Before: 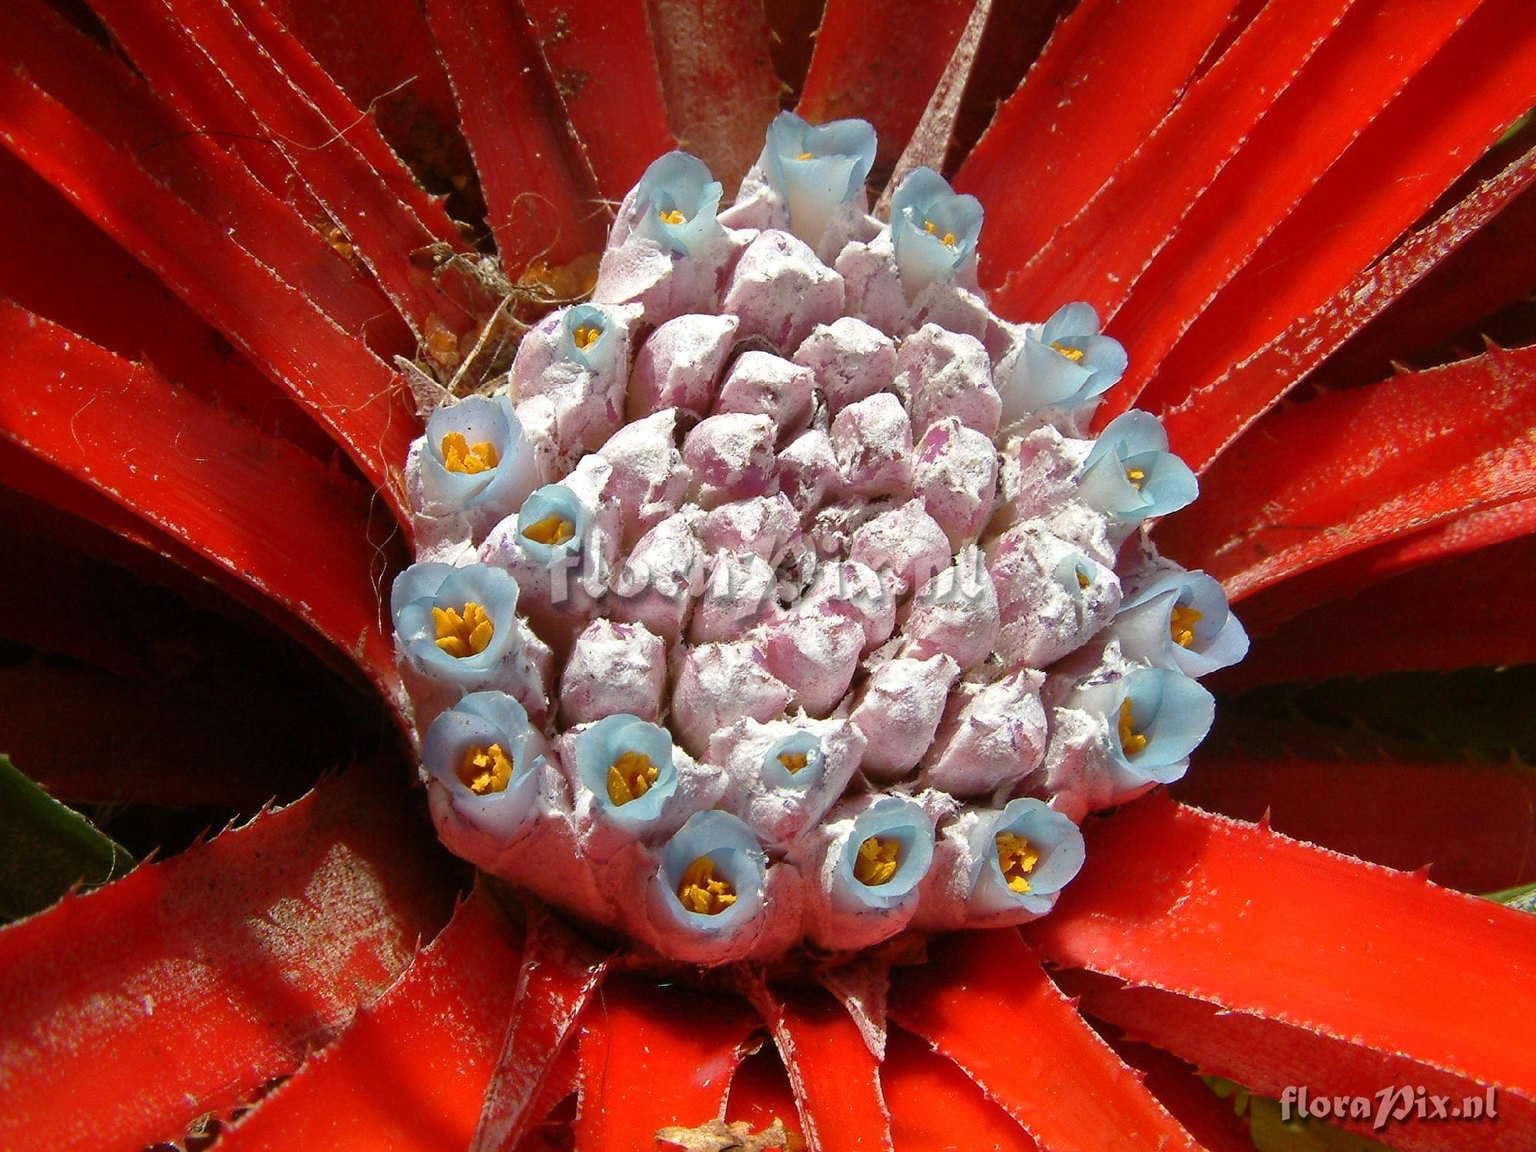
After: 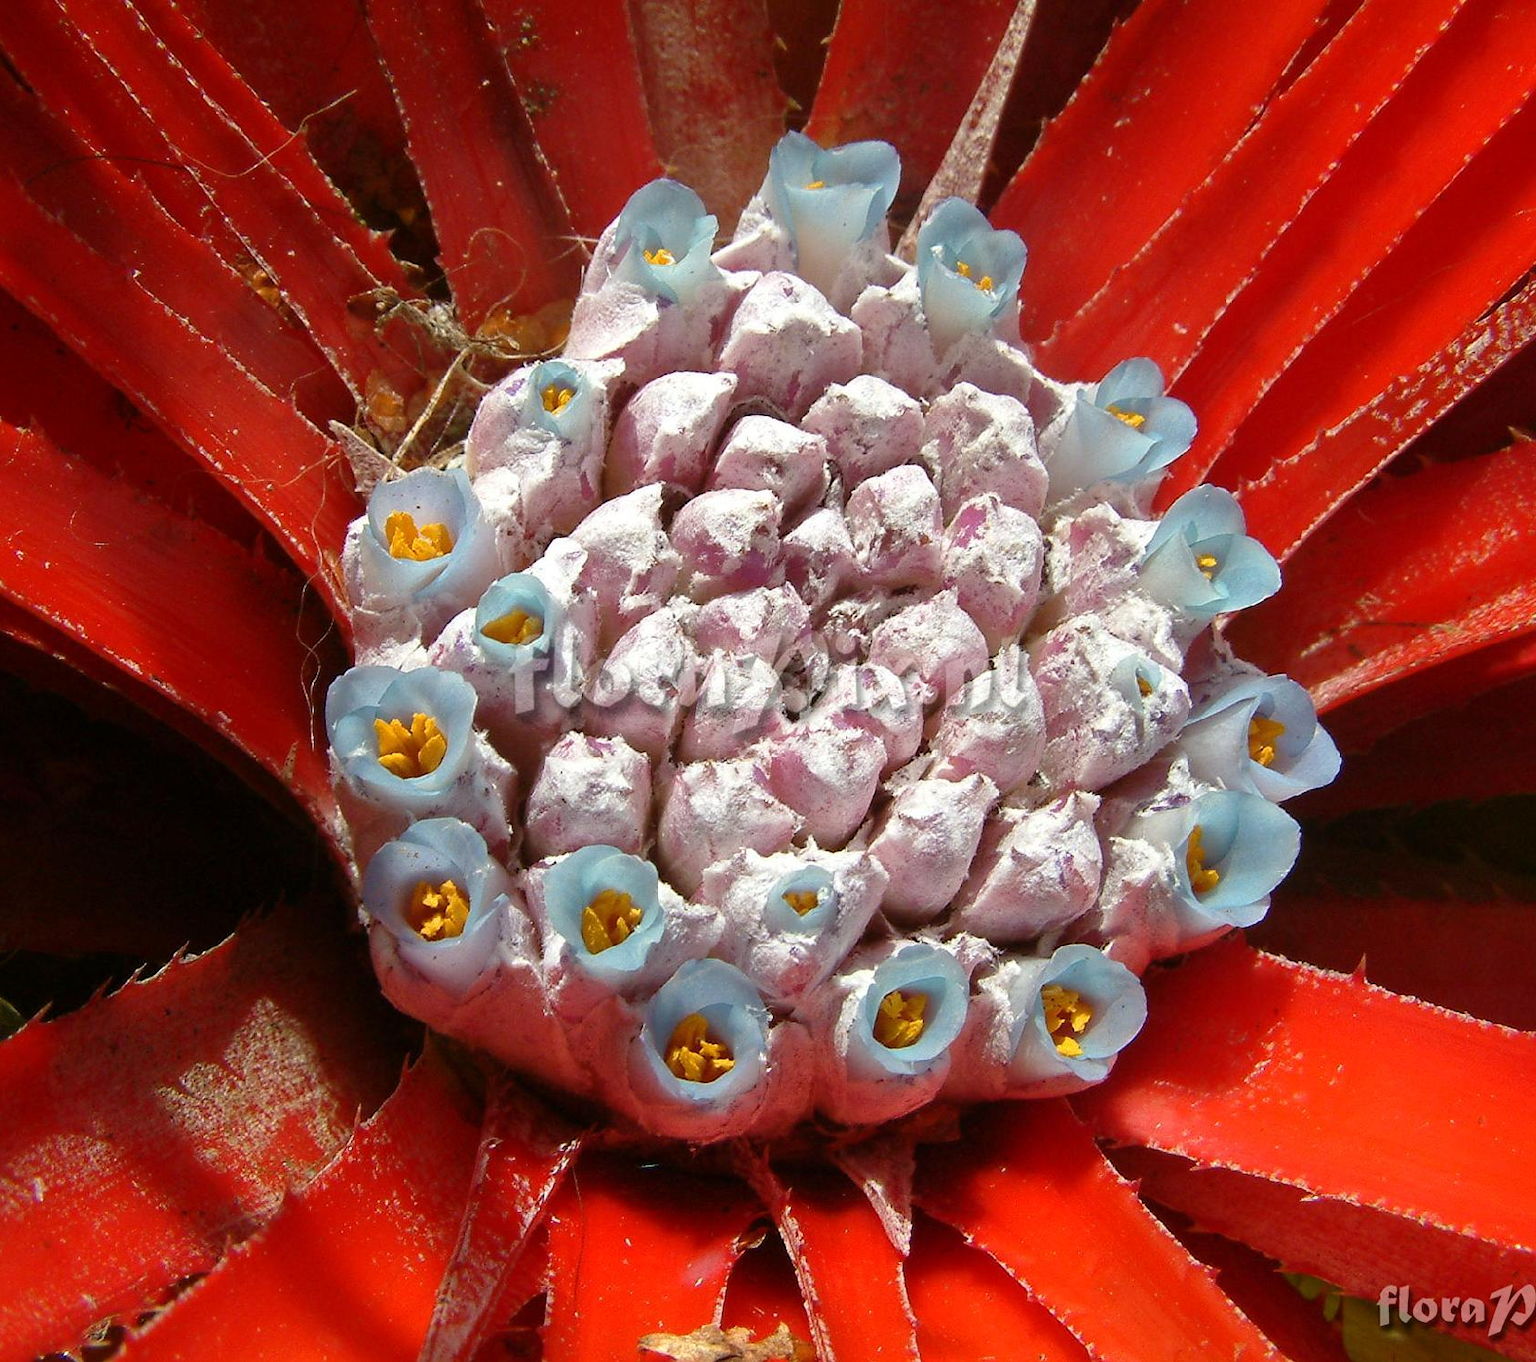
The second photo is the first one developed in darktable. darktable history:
crop: left 7.589%, right 7.869%
